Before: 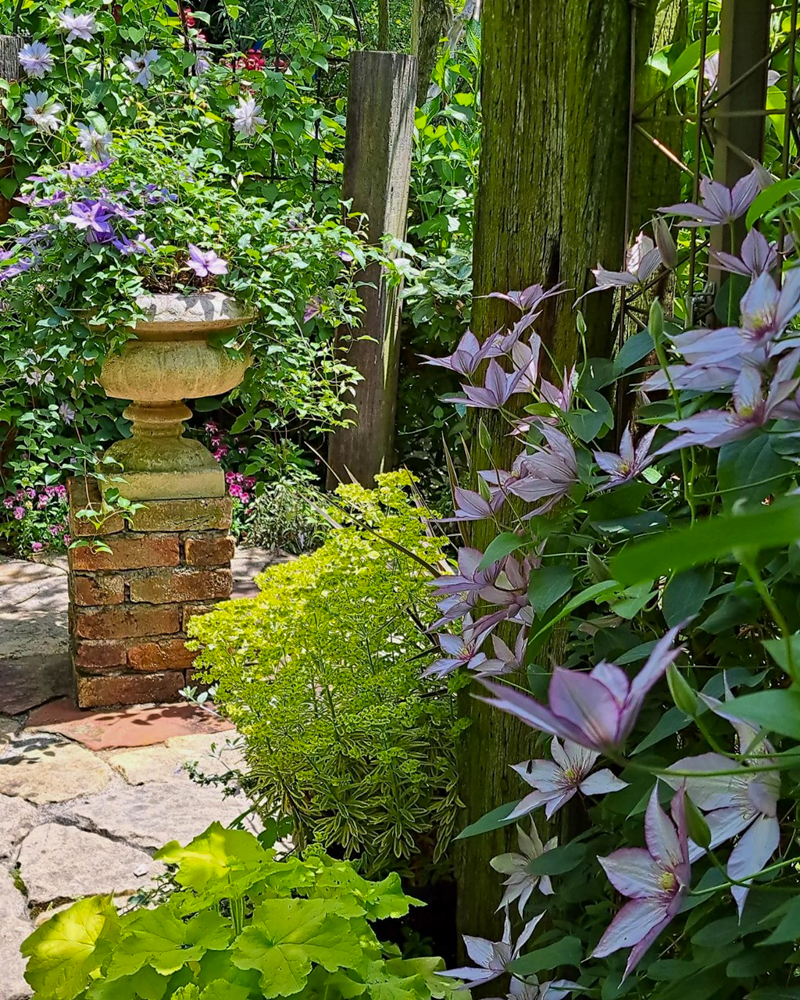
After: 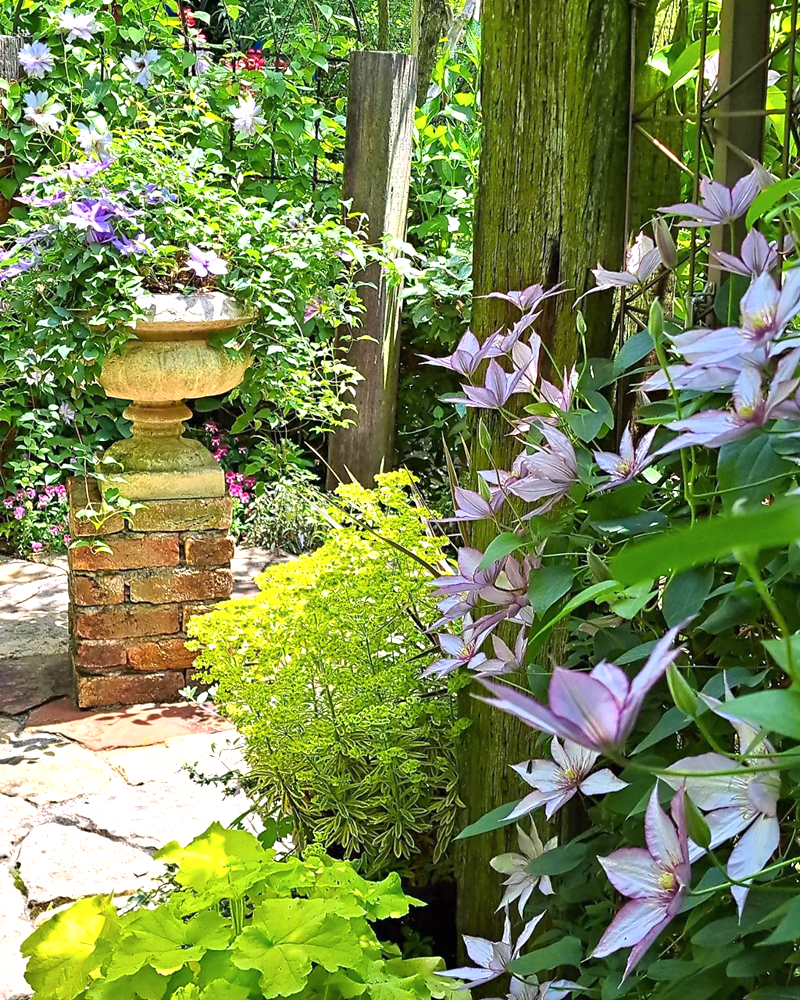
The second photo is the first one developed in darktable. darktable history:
exposure: black level correction 0, exposure 1 EV, compensate exposure bias true, compensate highlight preservation false
color balance: output saturation 98.5%
